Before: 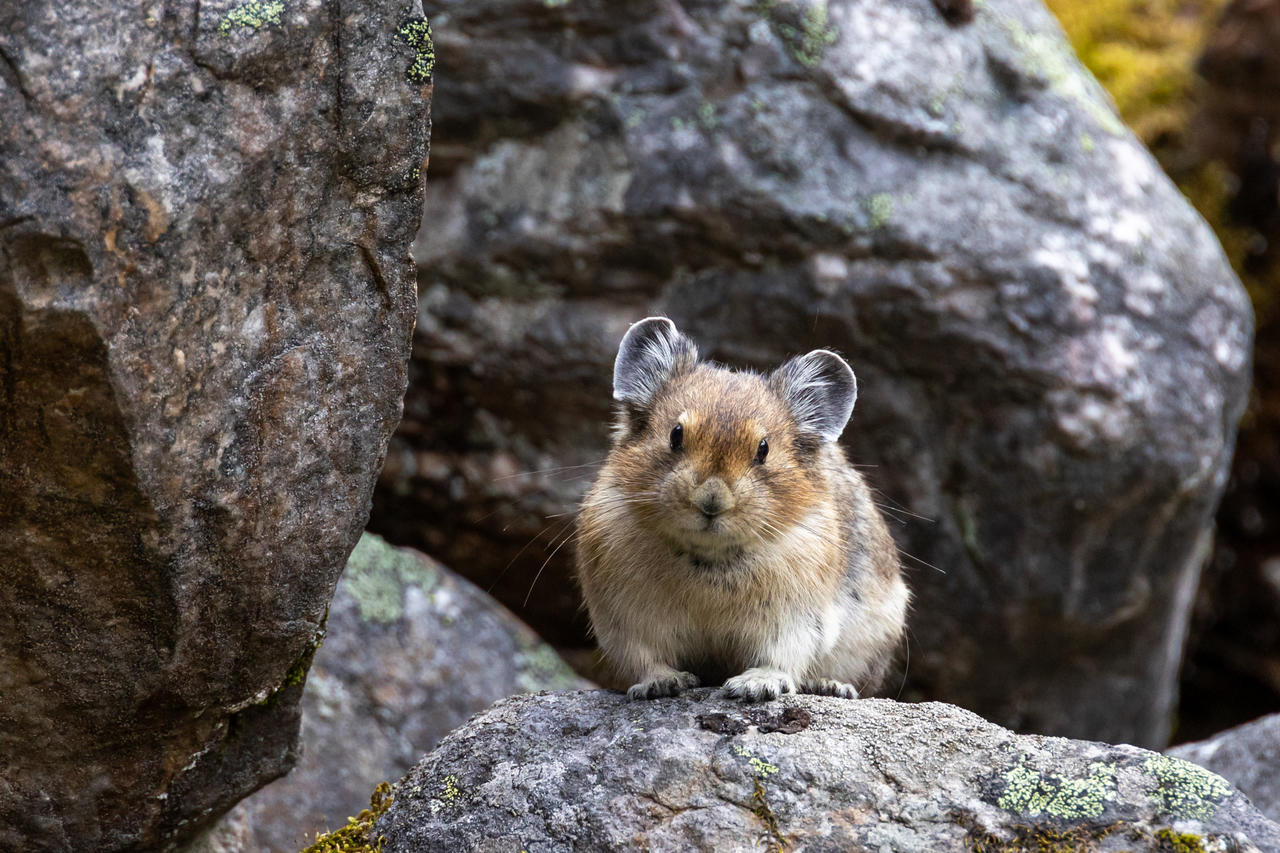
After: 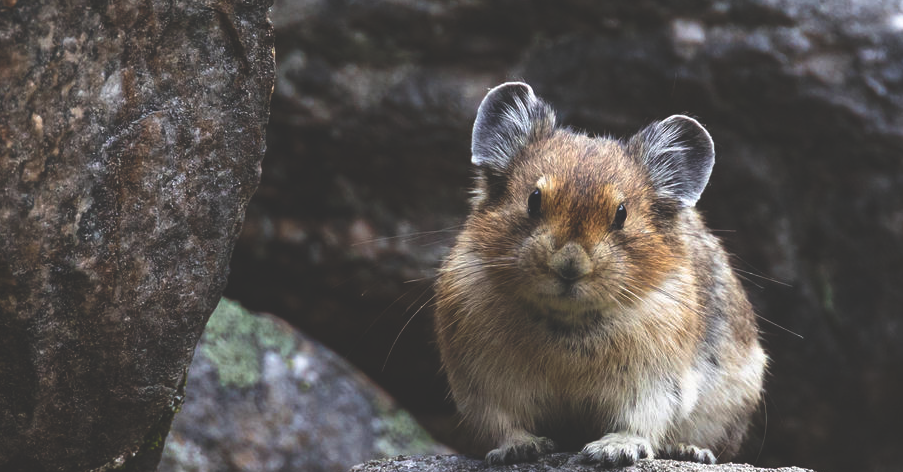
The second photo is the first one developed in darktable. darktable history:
rgb curve: curves: ch0 [(0, 0.186) (0.314, 0.284) (0.775, 0.708) (1, 1)], compensate middle gray true, preserve colors none
crop: left 11.123%, top 27.61%, right 18.3%, bottom 17.034%
